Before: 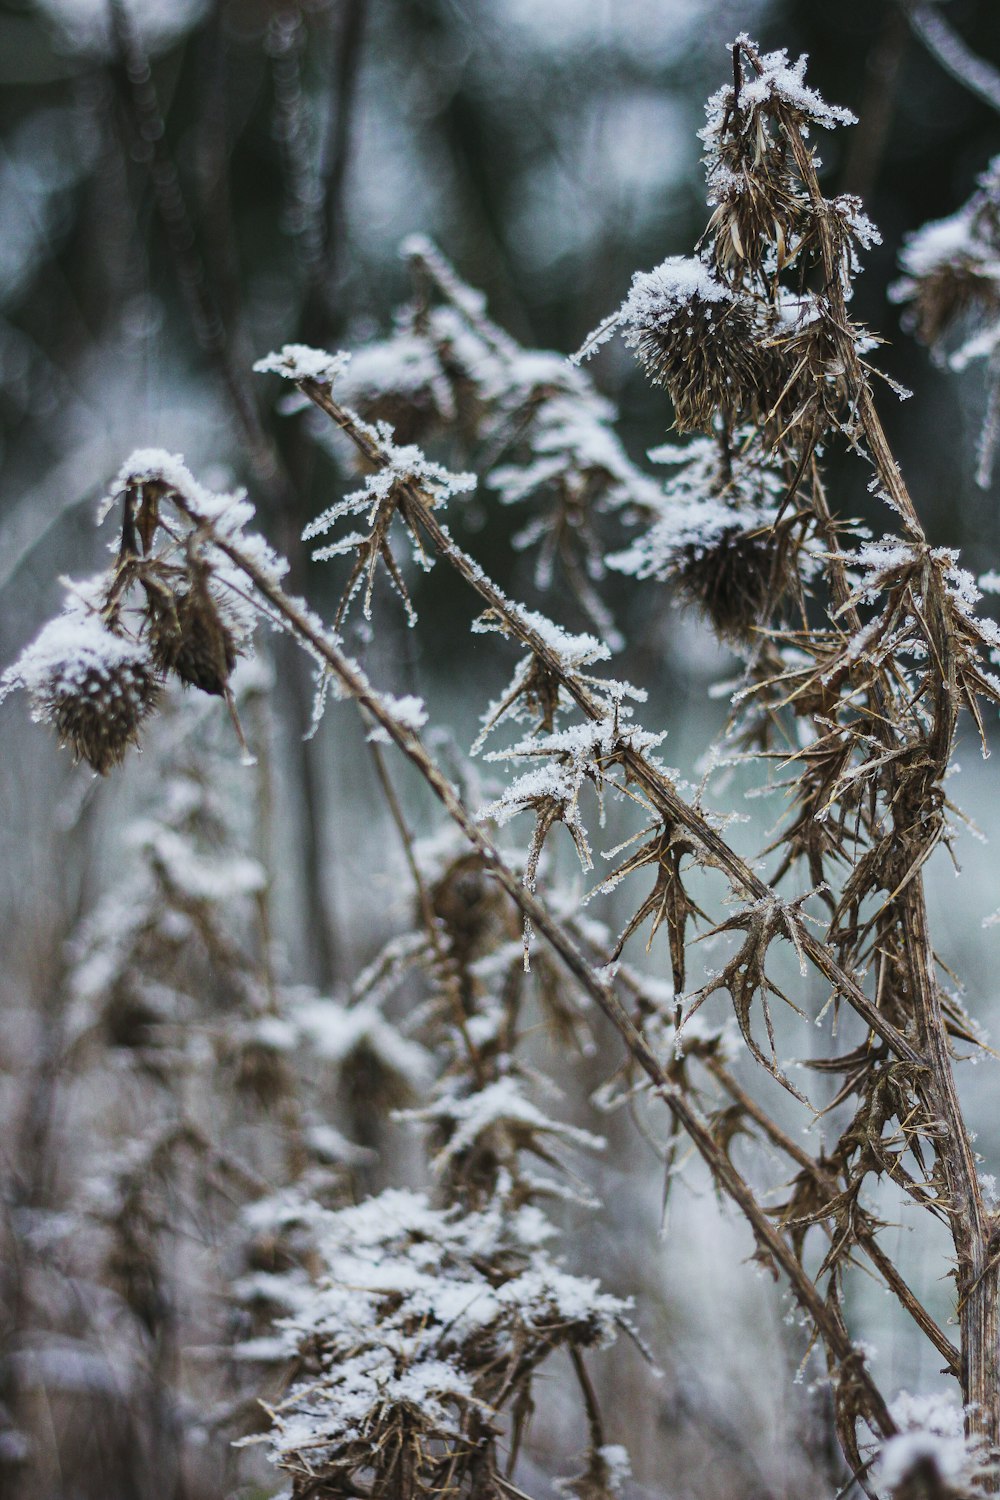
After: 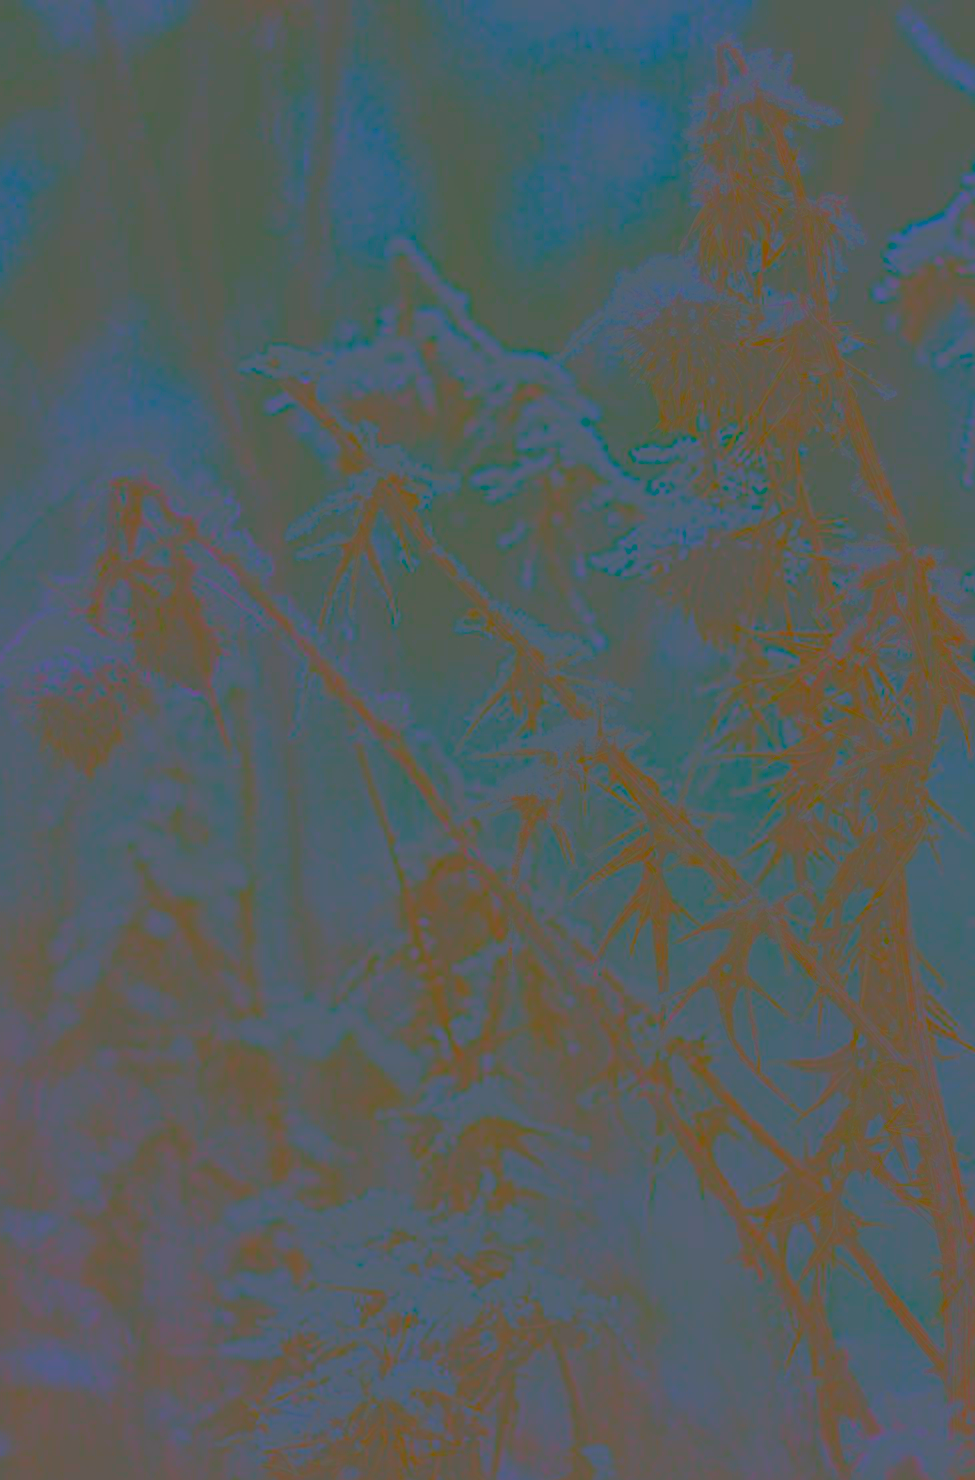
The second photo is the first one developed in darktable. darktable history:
crop and rotate: left 1.693%, right 0.766%, bottom 1.308%
exposure: black level correction -0.001, exposure 0.529 EV, compensate highlight preservation false
sharpen: on, module defaults
contrast brightness saturation: contrast -0.974, brightness -0.174, saturation 0.747
